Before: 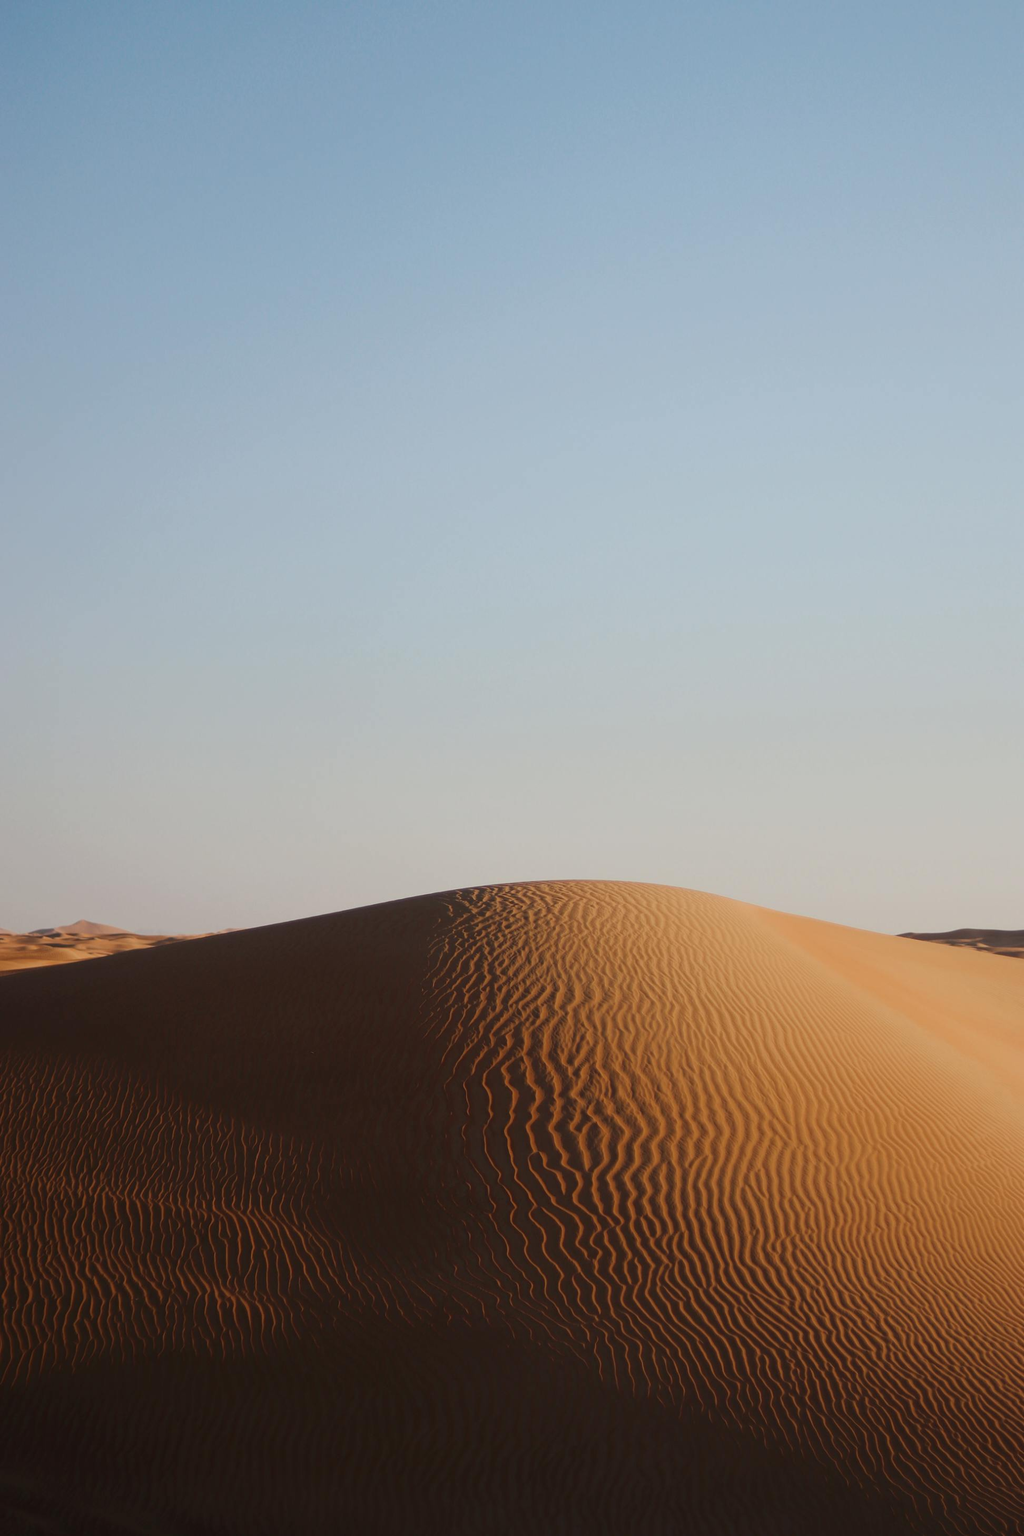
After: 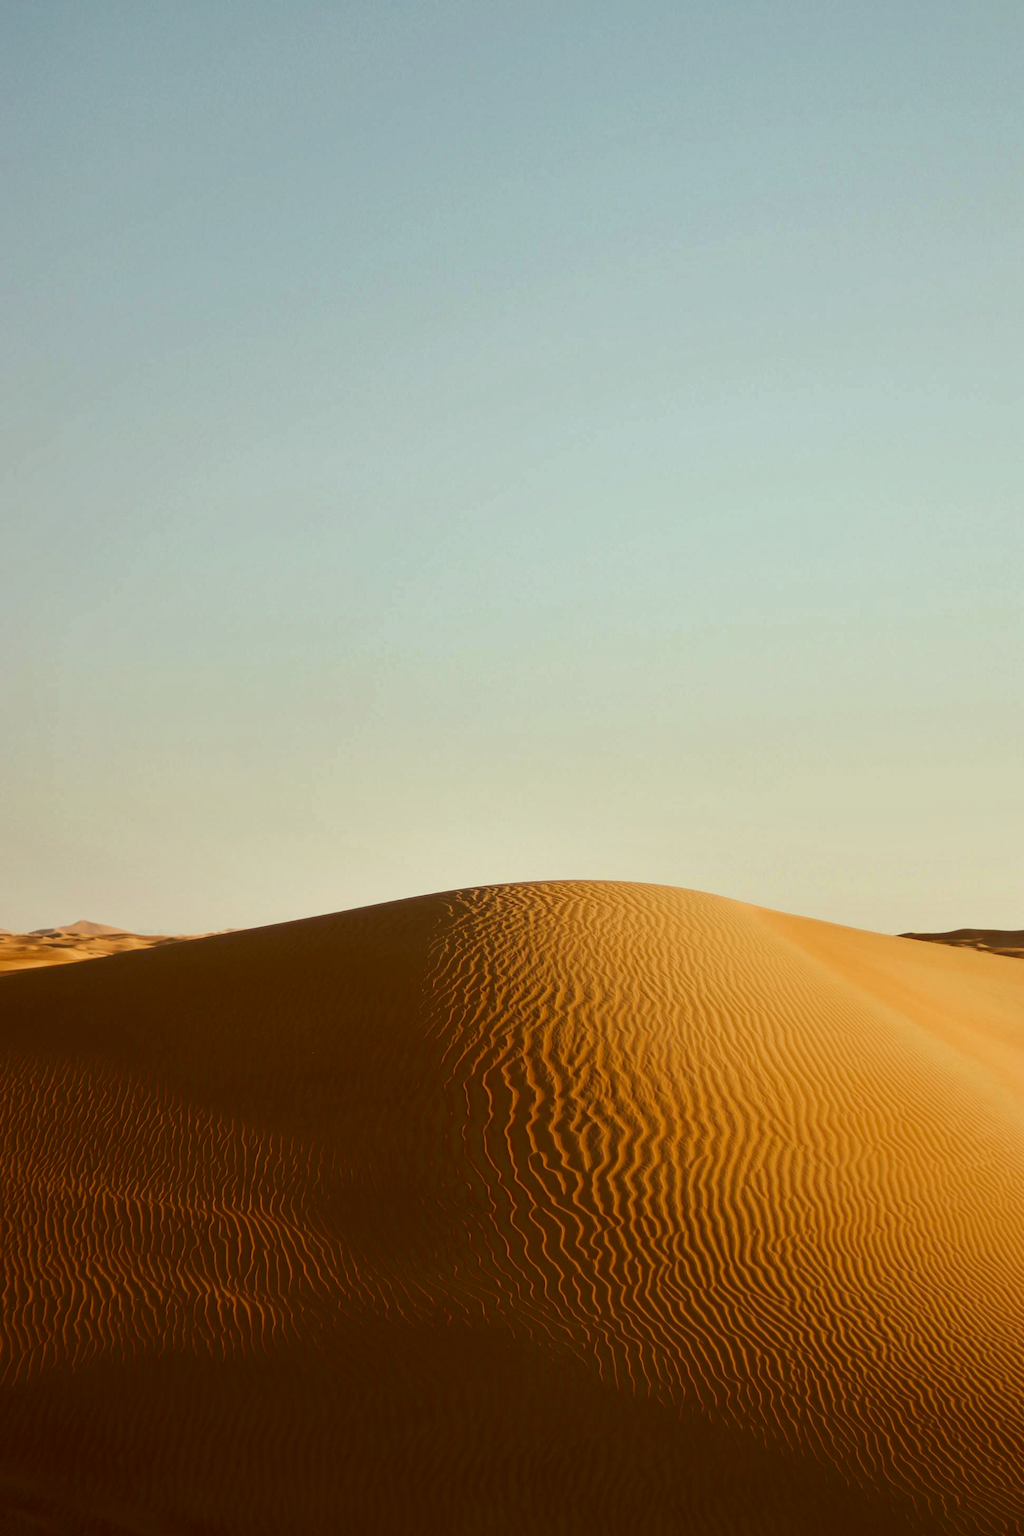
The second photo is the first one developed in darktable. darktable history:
exposure: exposure 0.426 EV, compensate highlight preservation false
color correction: highlights a* -5.94, highlights b* 9.48, shadows a* 10.12, shadows b* 23.94
shadows and highlights: shadows 12, white point adjustment 1.2, soften with gaussian
